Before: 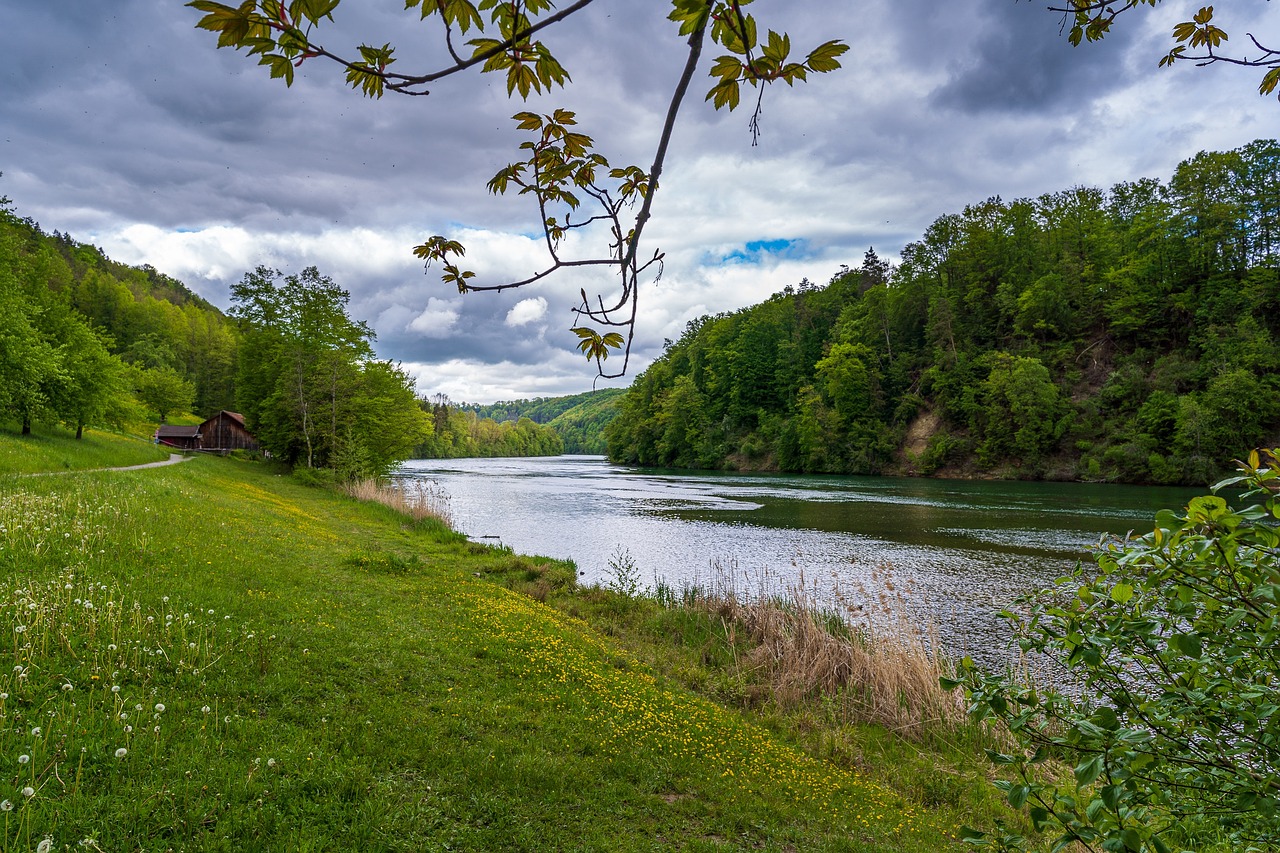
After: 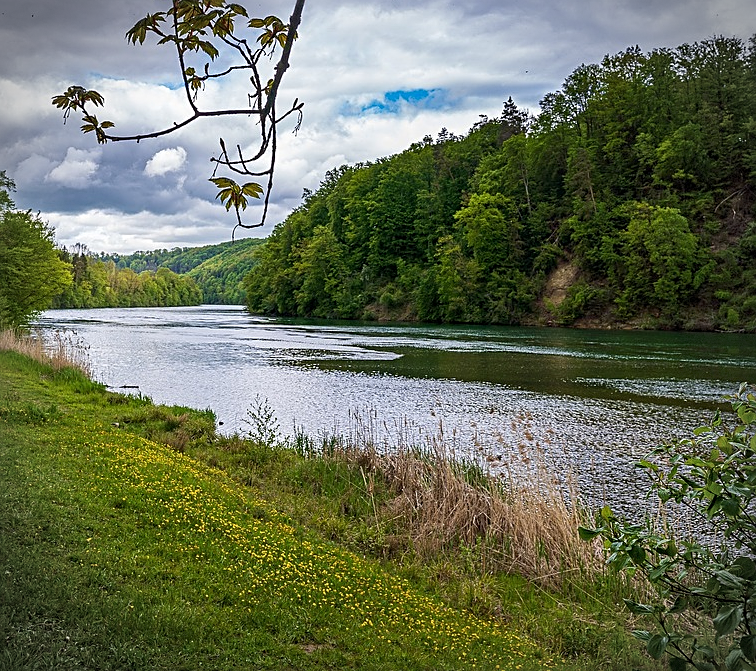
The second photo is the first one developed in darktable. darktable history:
sharpen: on, module defaults
crop and rotate: left 28.256%, top 17.734%, right 12.656%, bottom 3.573%
vignetting: dithering 8-bit output, unbound false
